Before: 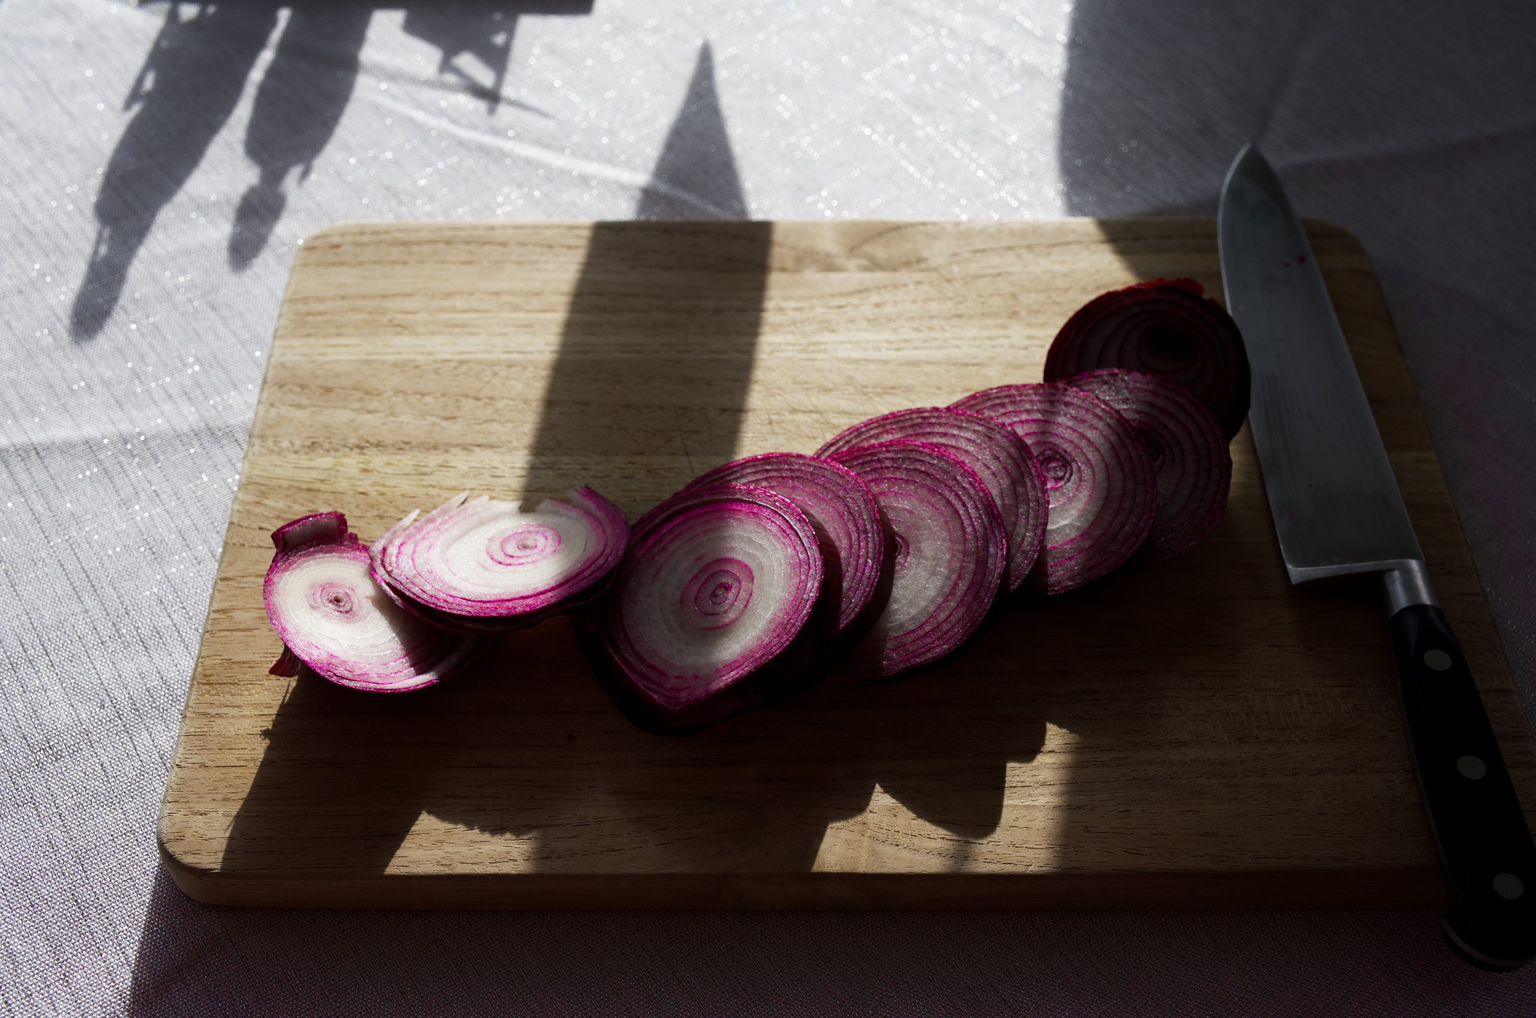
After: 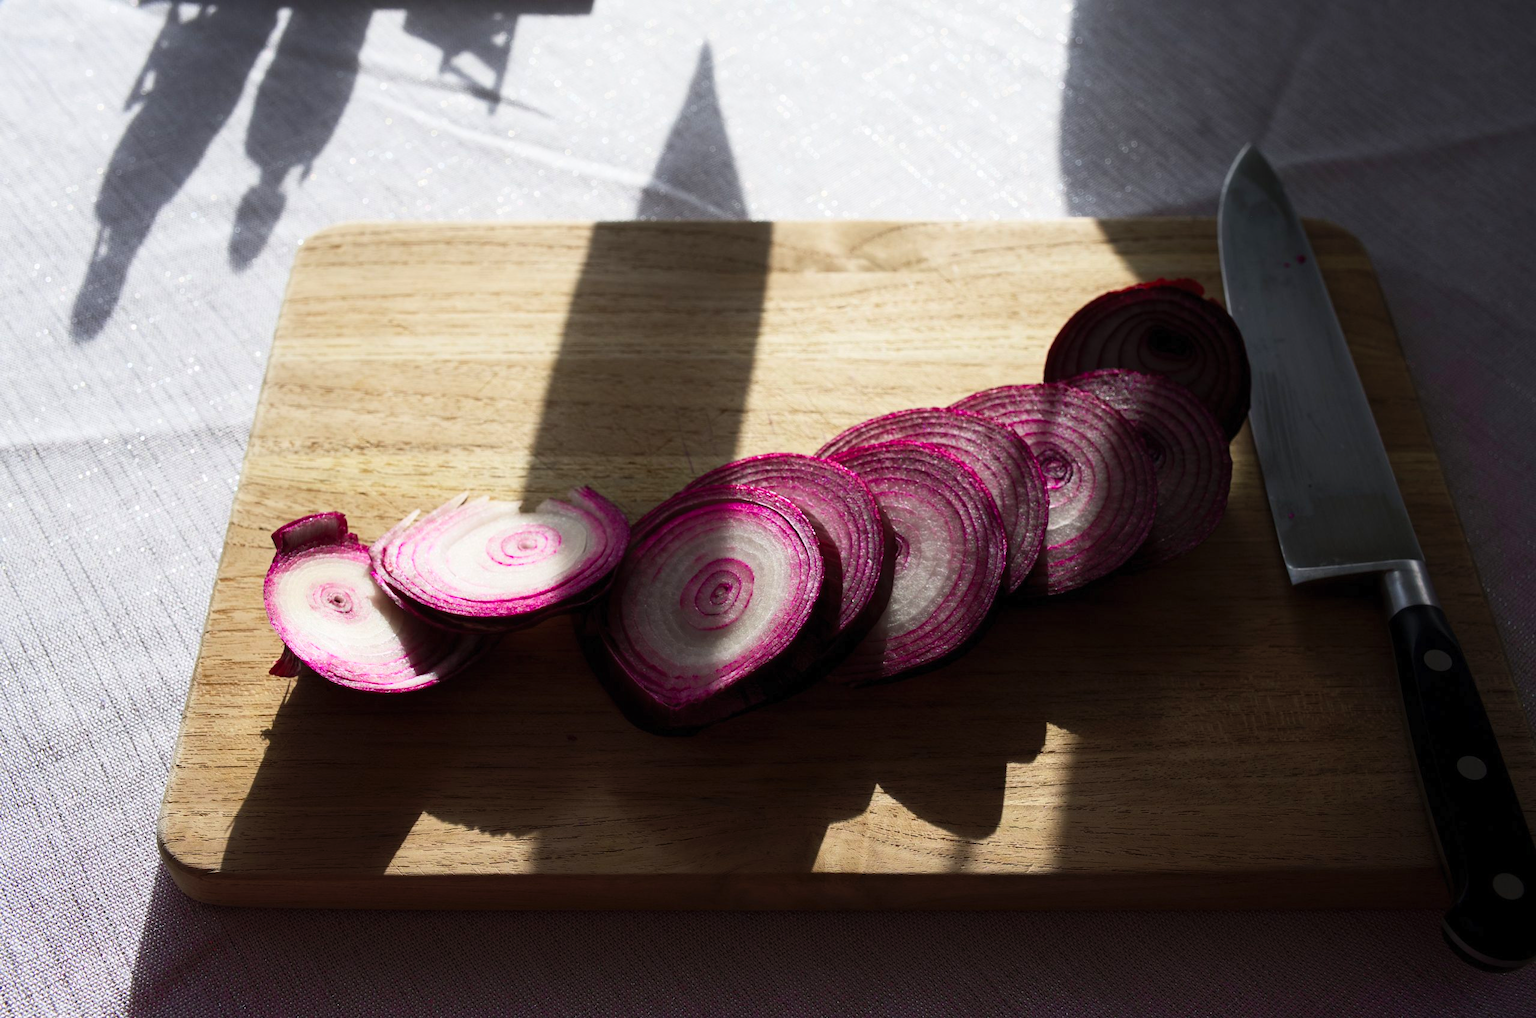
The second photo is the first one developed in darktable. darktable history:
contrast brightness saturation: contrast 0.202, brightness 0.166, saturation 0.228
